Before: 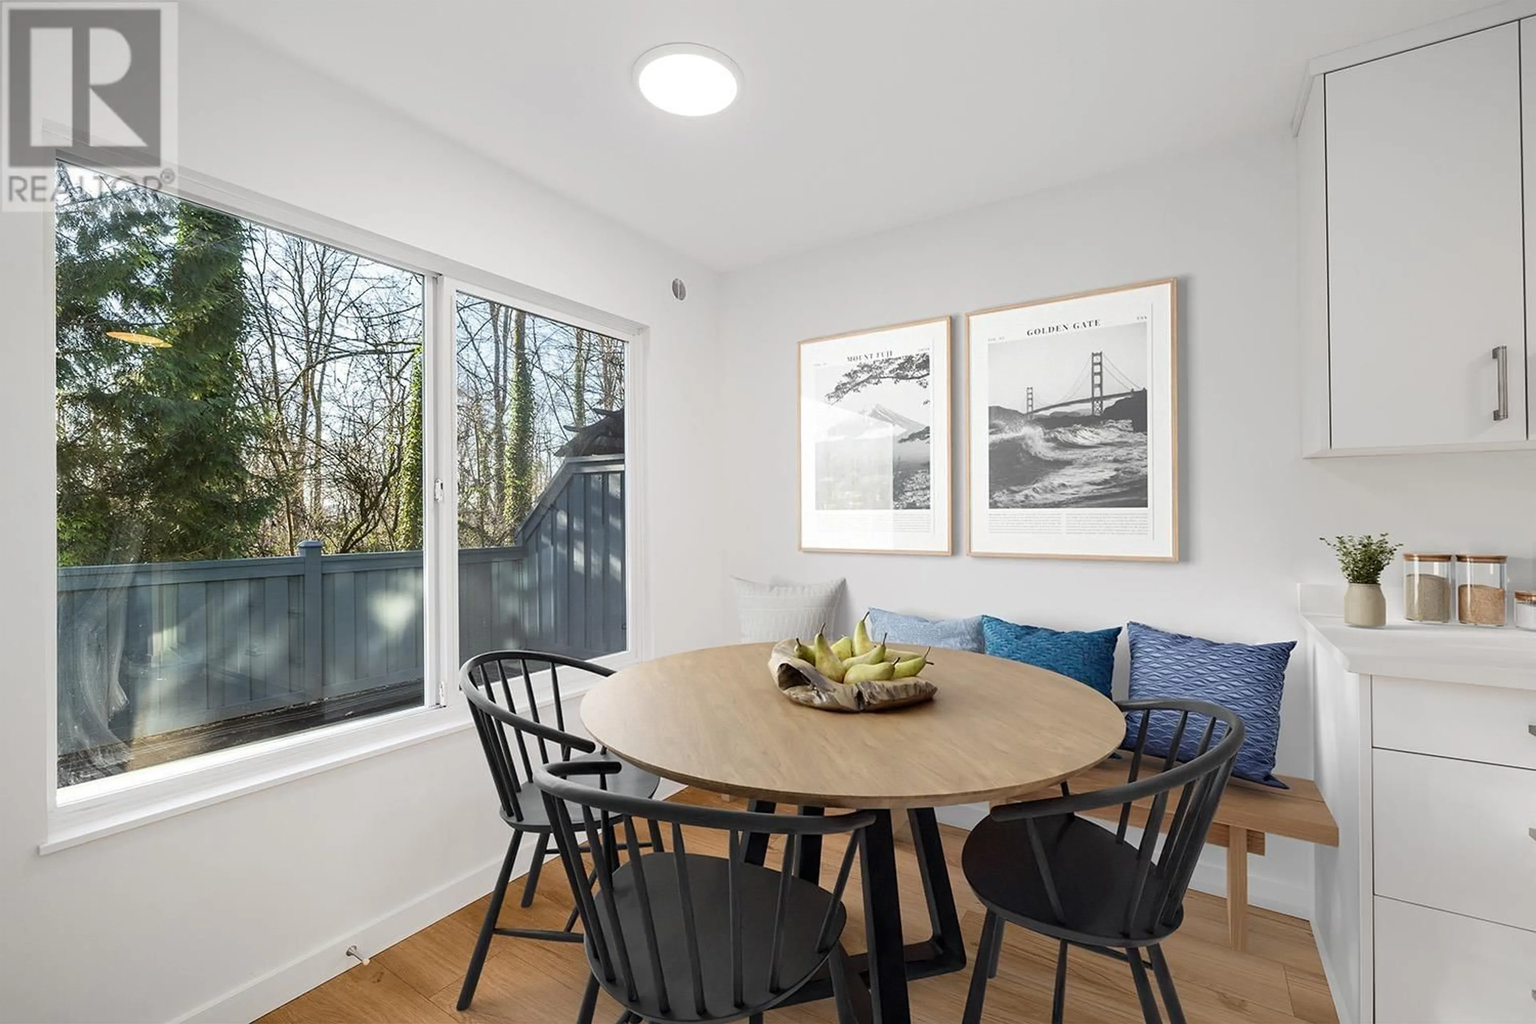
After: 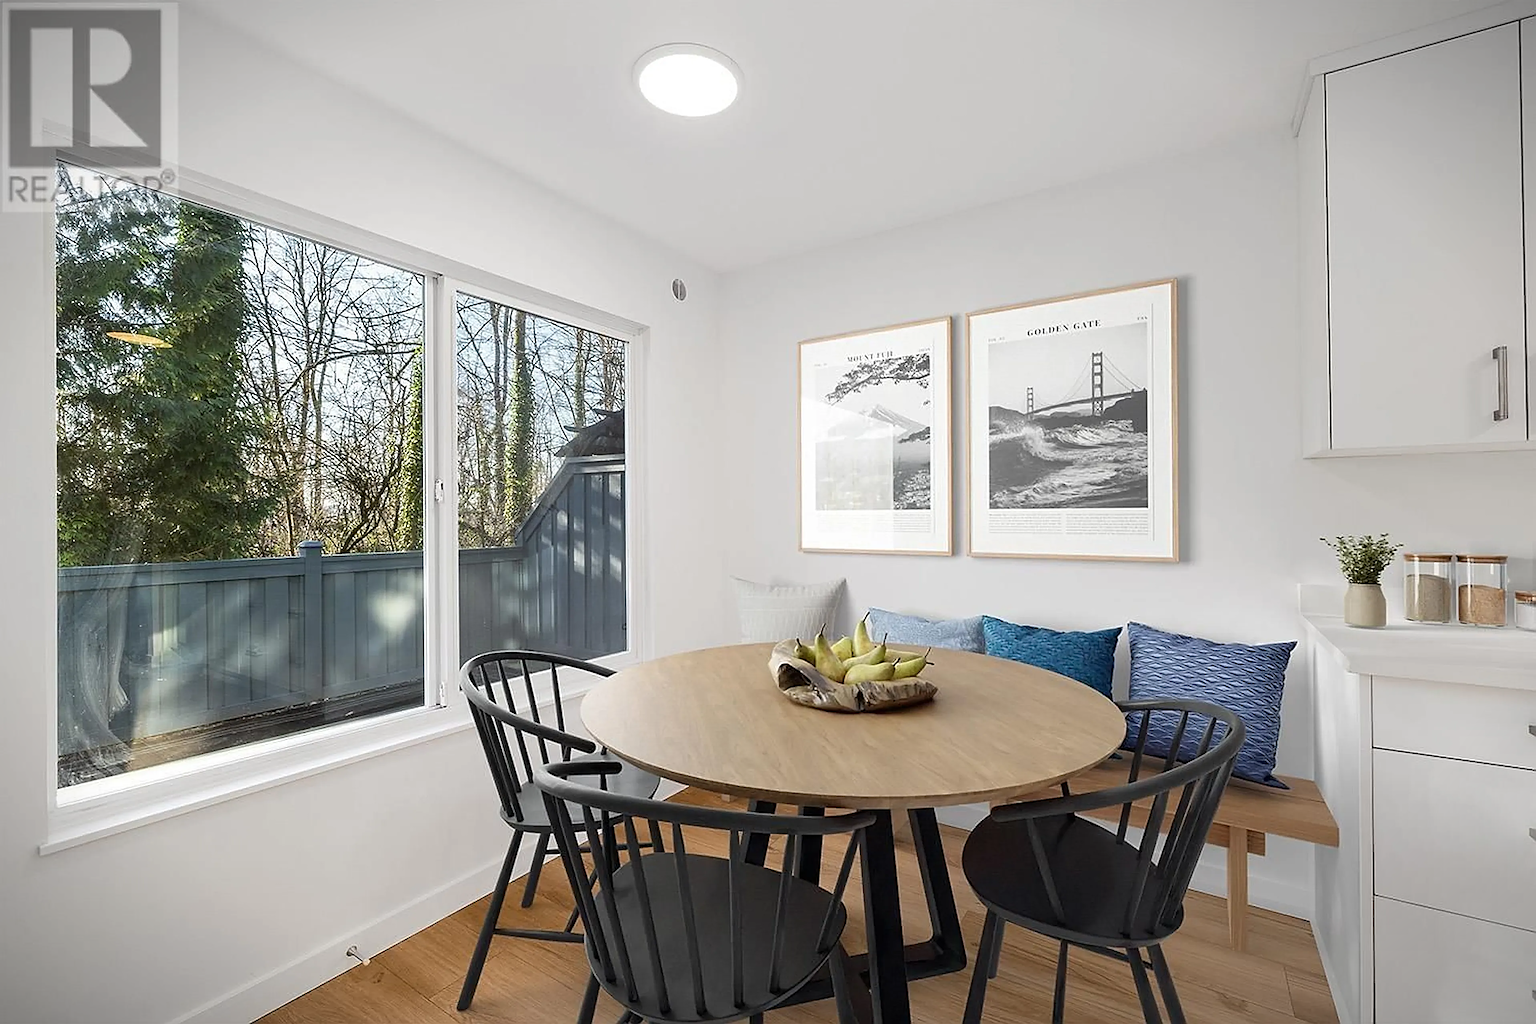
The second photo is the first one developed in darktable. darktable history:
vignetting: fall-off start 99.75%, width/height ratio 1.308
sharpen: radius 1.719, amount 1.31
